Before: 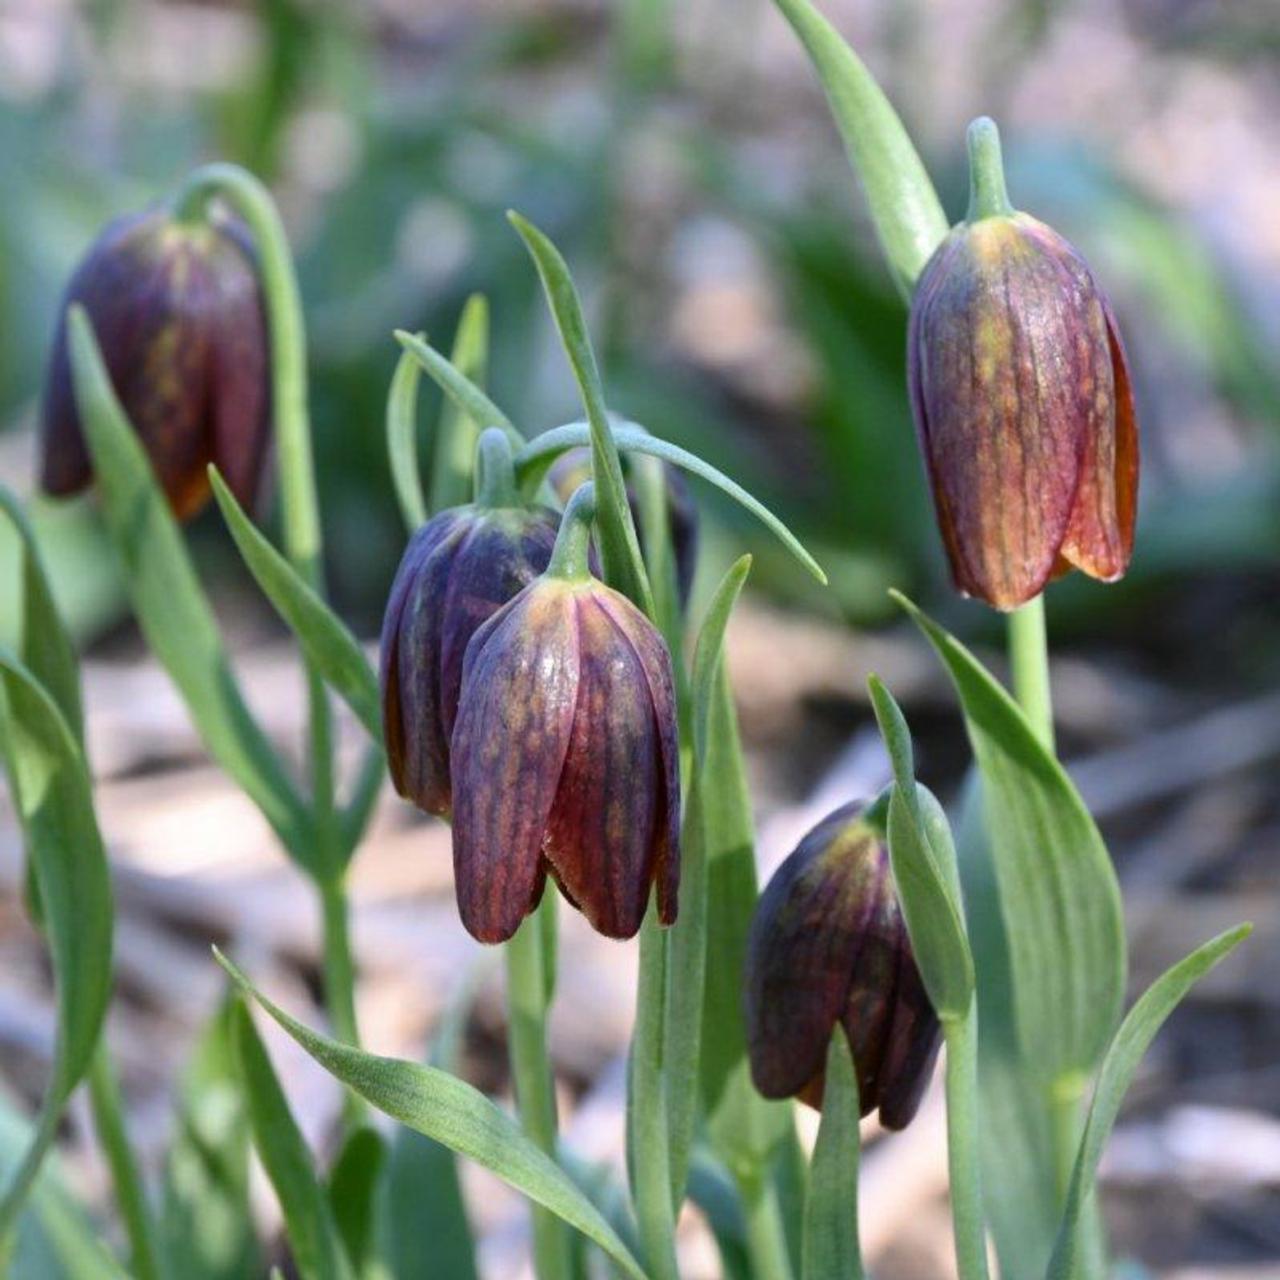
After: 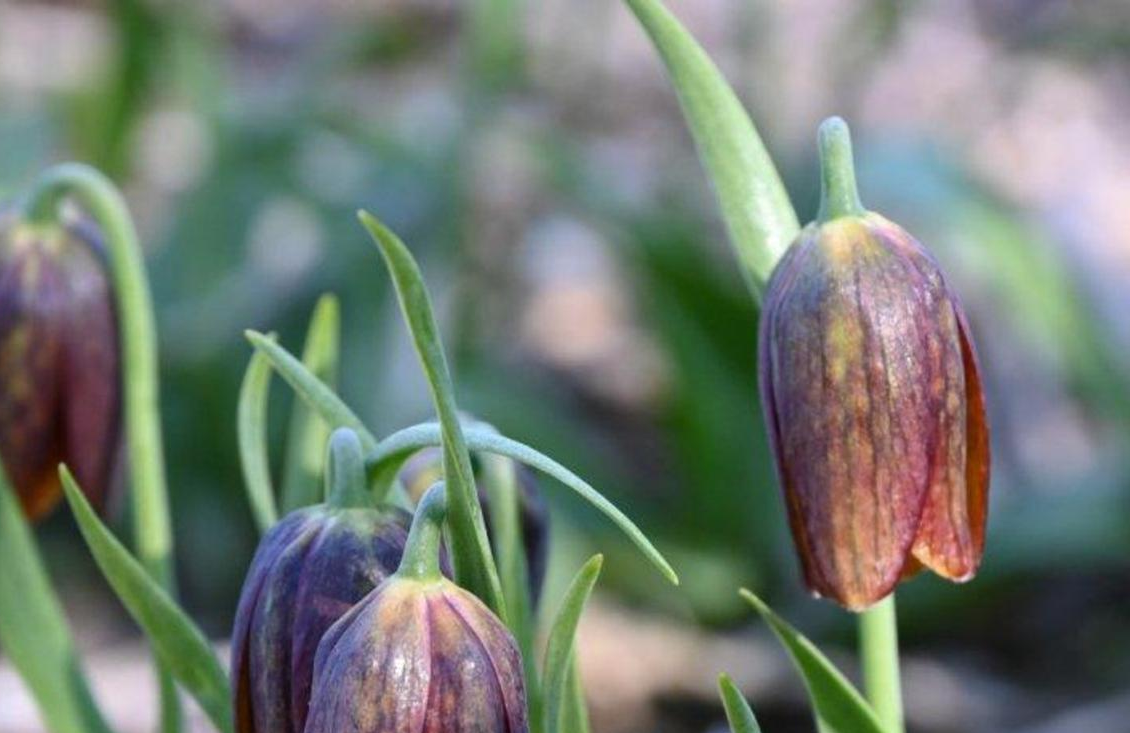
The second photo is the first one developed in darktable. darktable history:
crop and rotate: left 11.701%, bottom 42.721%
